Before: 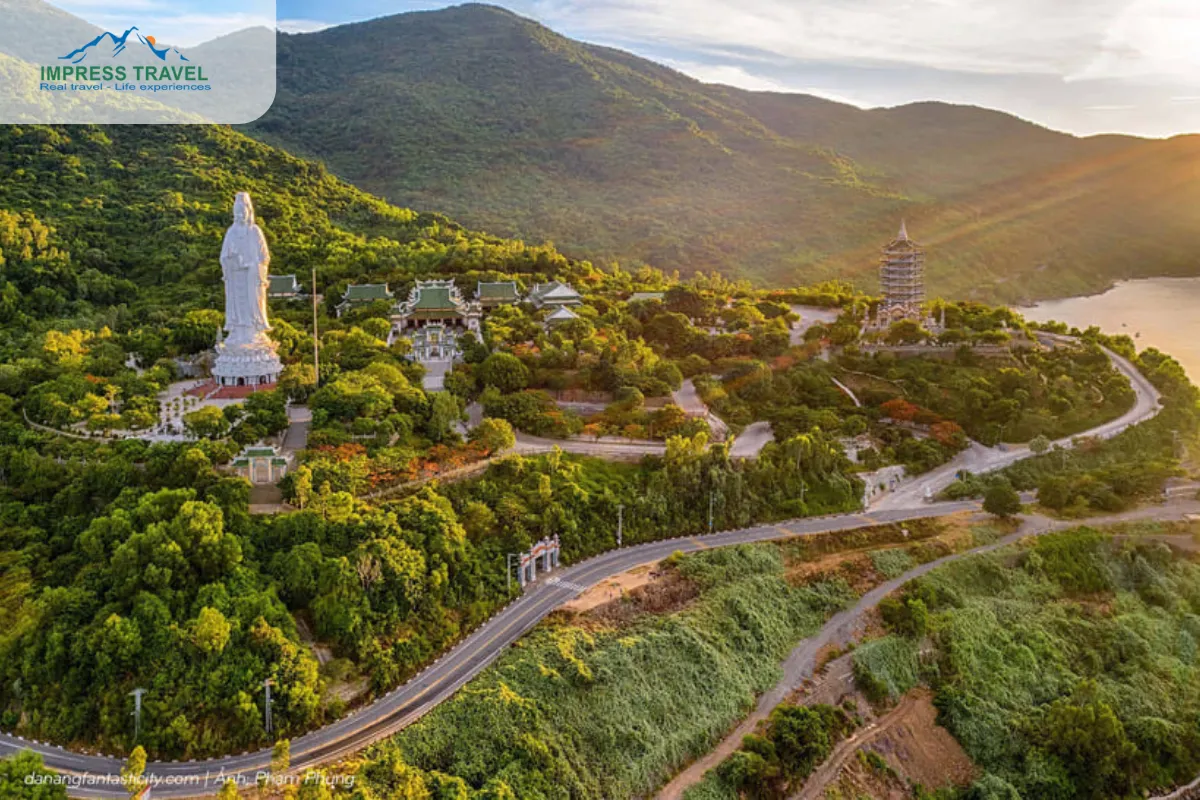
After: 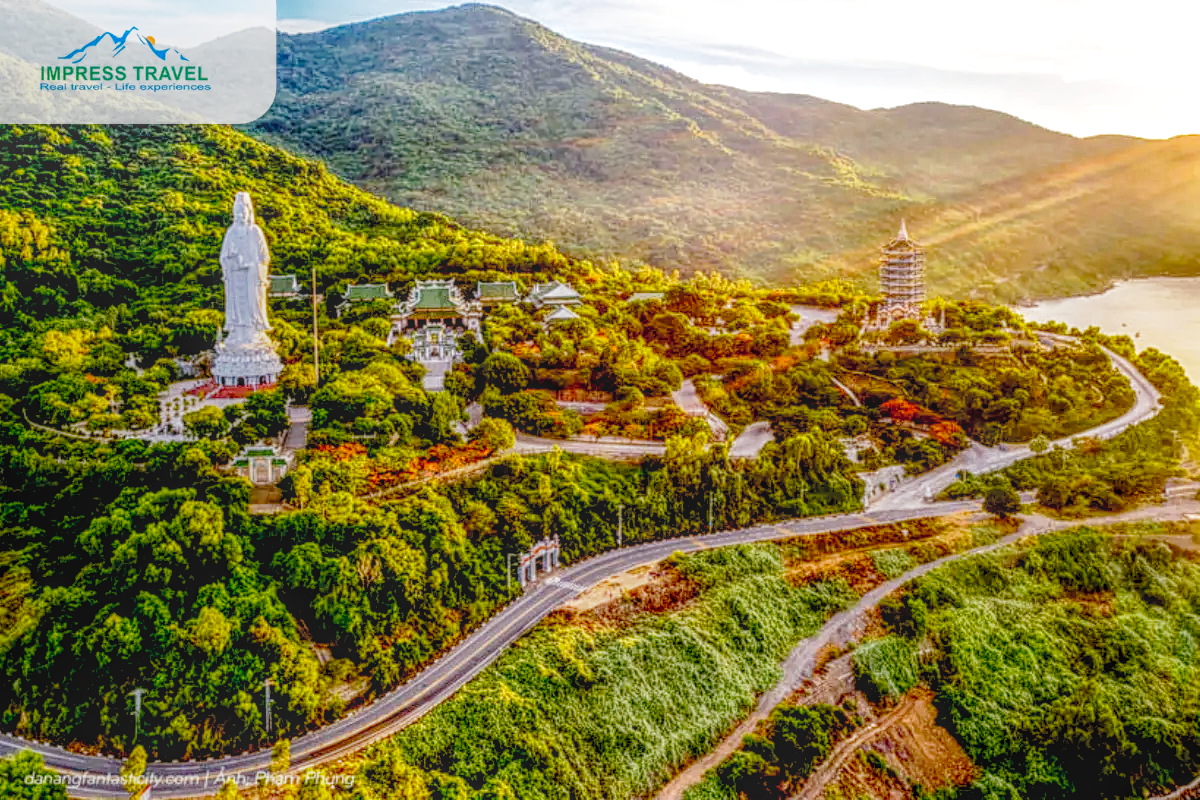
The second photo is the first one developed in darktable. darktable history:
exposure: black level correction 0.03, exposure 0.329 EV, compensate exposure bias true, compensate highlight preservation false
local contrast: highlights 20%, shadows 25%, detail 201%, midtone range 0.2
base curve: curves: ch0 [(0, 0) (0.028, 0.03) (0.121, 0.232) (0.46, 0.748) (0.859, 0.968) (1, 1)], preserve colors none
